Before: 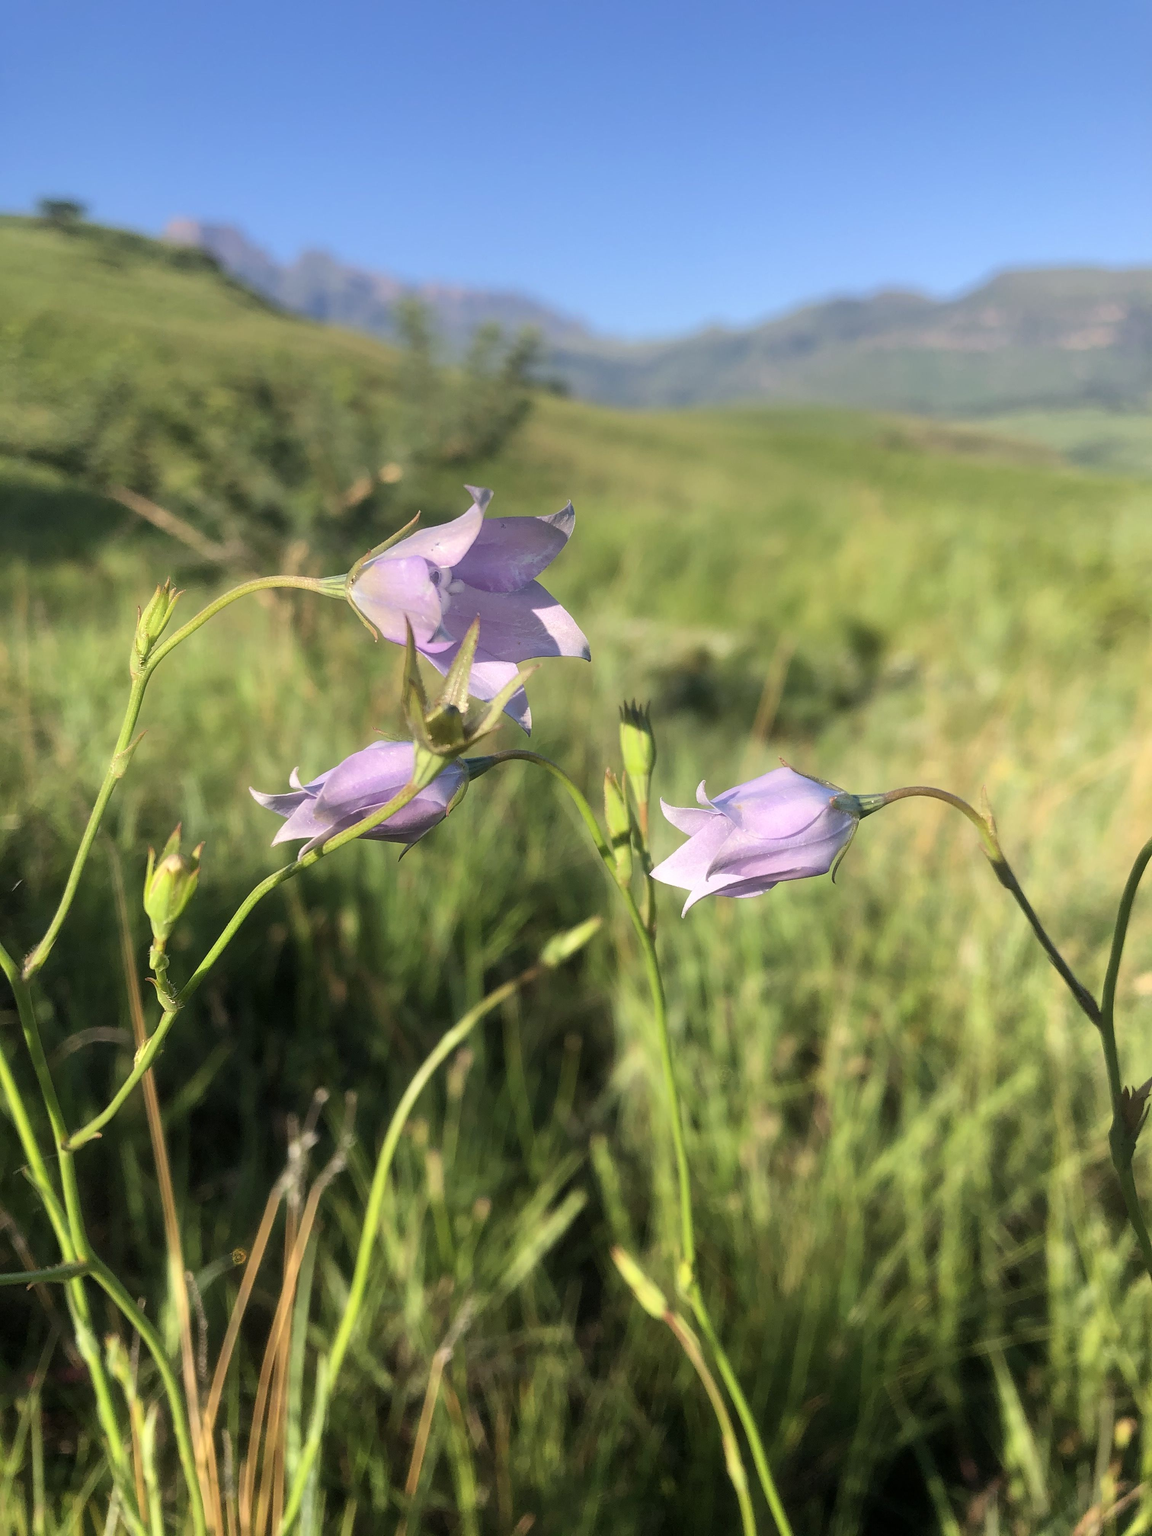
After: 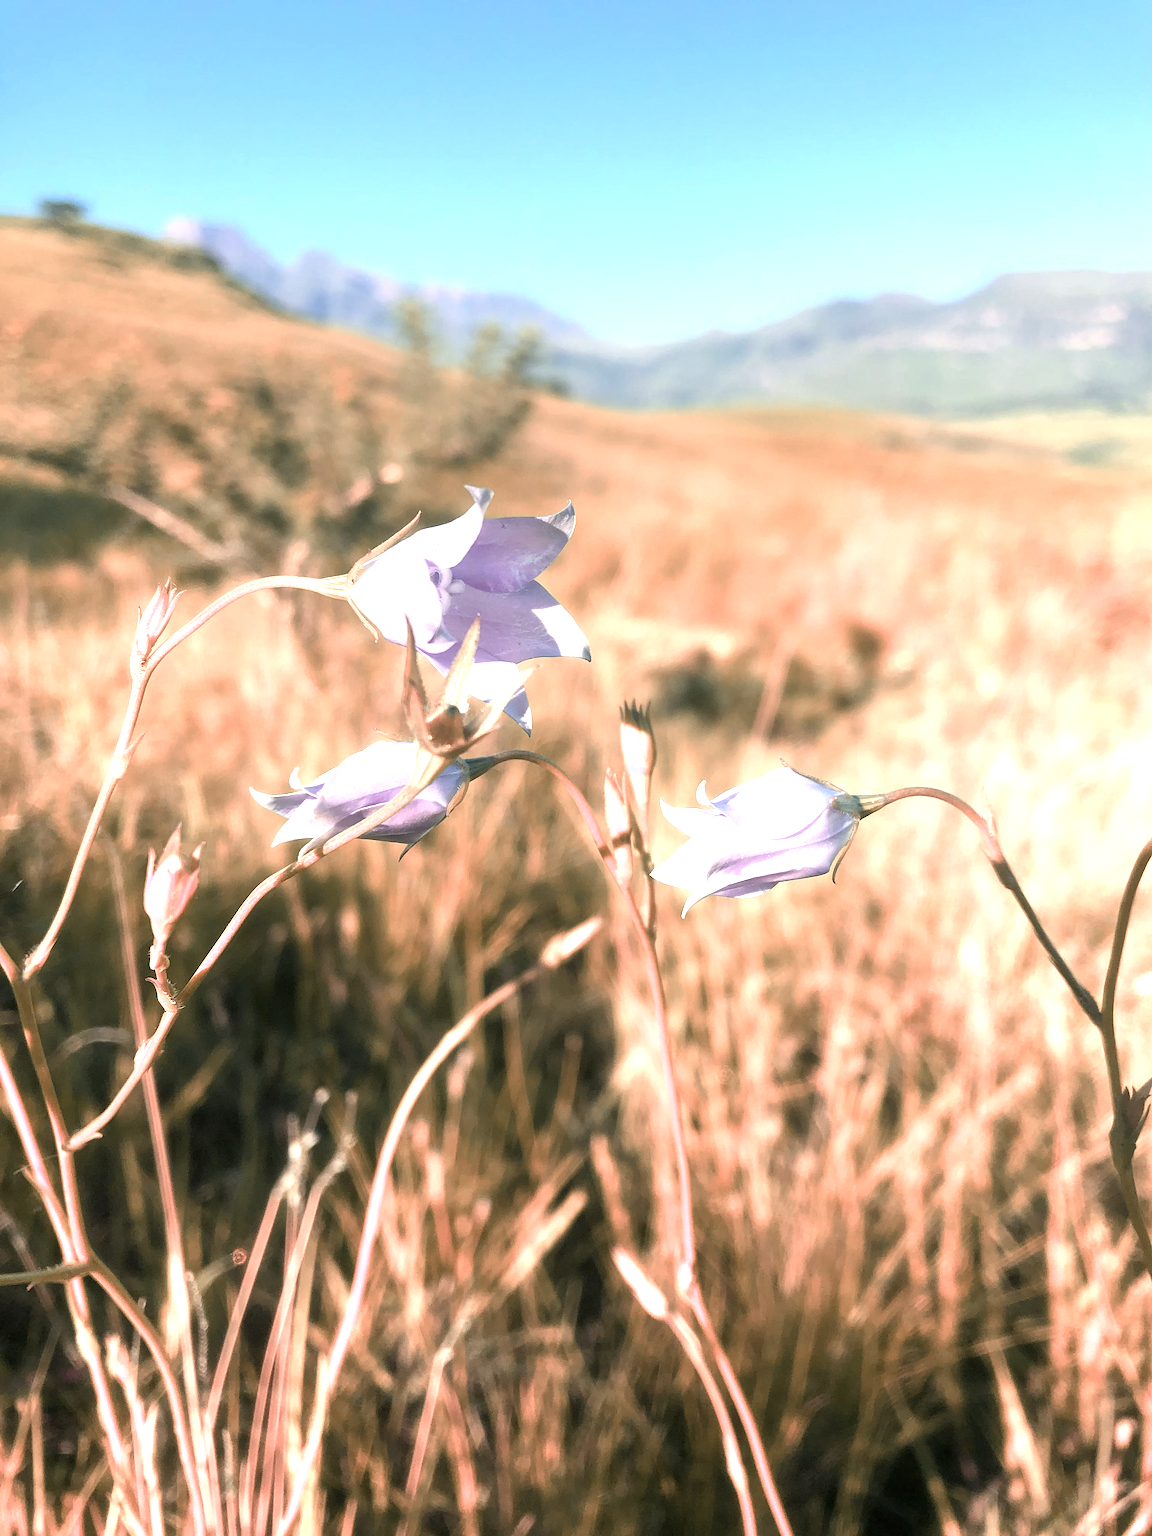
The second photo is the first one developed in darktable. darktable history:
color zones: curves: ch2 [(0, 0.488) (0.143, 0.417) (0.286, 0.212) (0.429, 0.179) (0.571, 0.154) (0.714, 0.415) (0.857, 0.495) (1, 0.488)]
tone equalizer: edges refinement/feathering 500, mask exposure compensation -1.57 EV, preserve details no
color correction: highlights b* -0.049, saturation 0.824
exposure: black level correction 0, exposure 1.2 EV, compensate highlight preservation false
